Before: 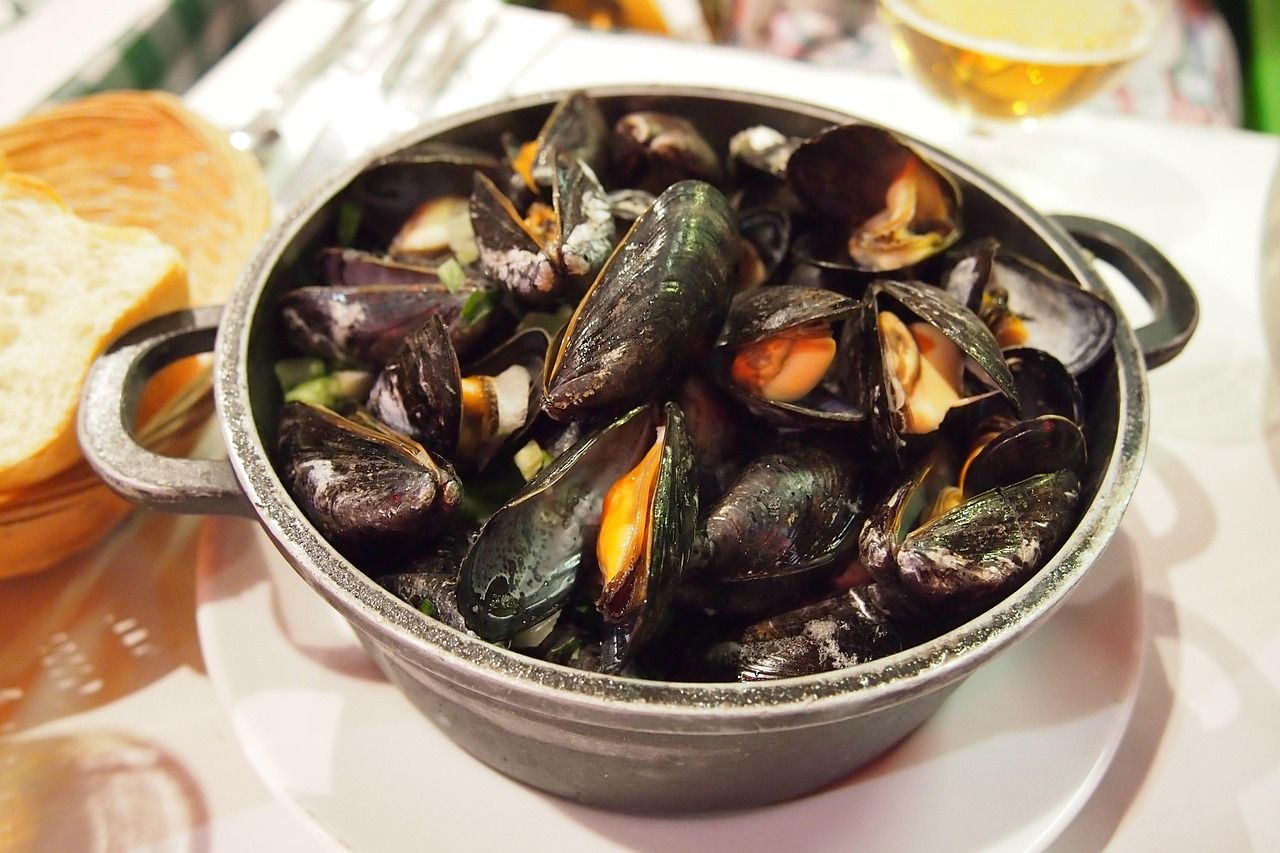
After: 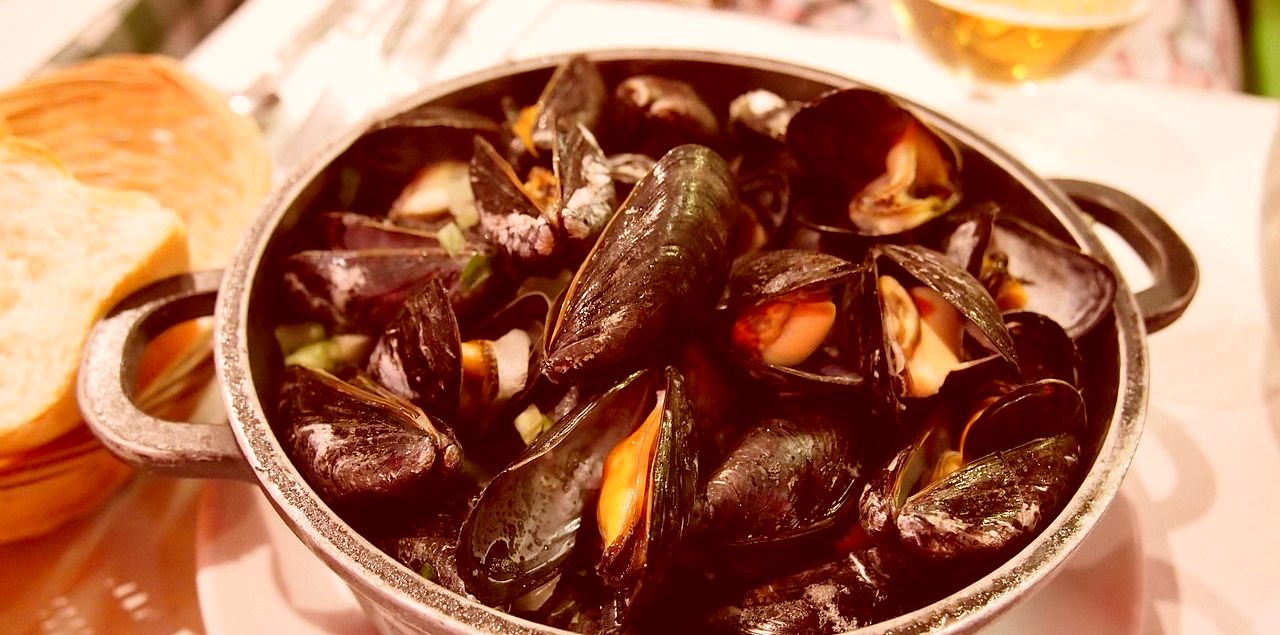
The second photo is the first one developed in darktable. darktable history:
color correction: highlights a* 9.29, highlights b* 8.57, shadows a* 39.55, shadows b* 39.55, saturation 0.823
tone equalizer: on, module defaults
crop: top 4.317%, bottom 21.141%
